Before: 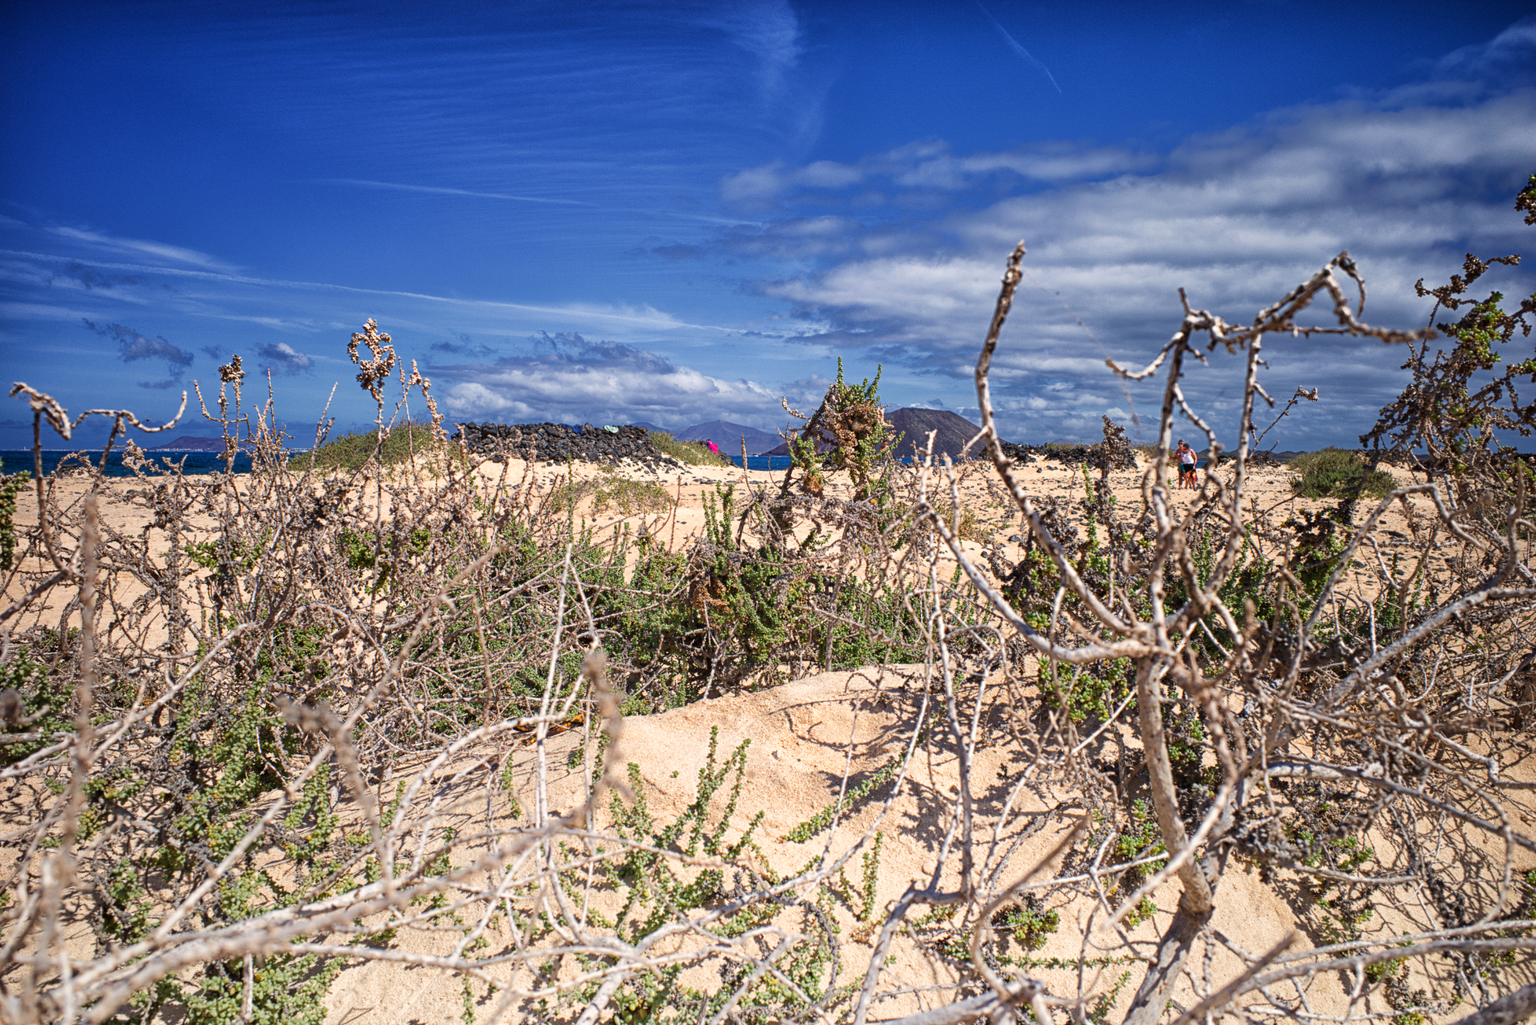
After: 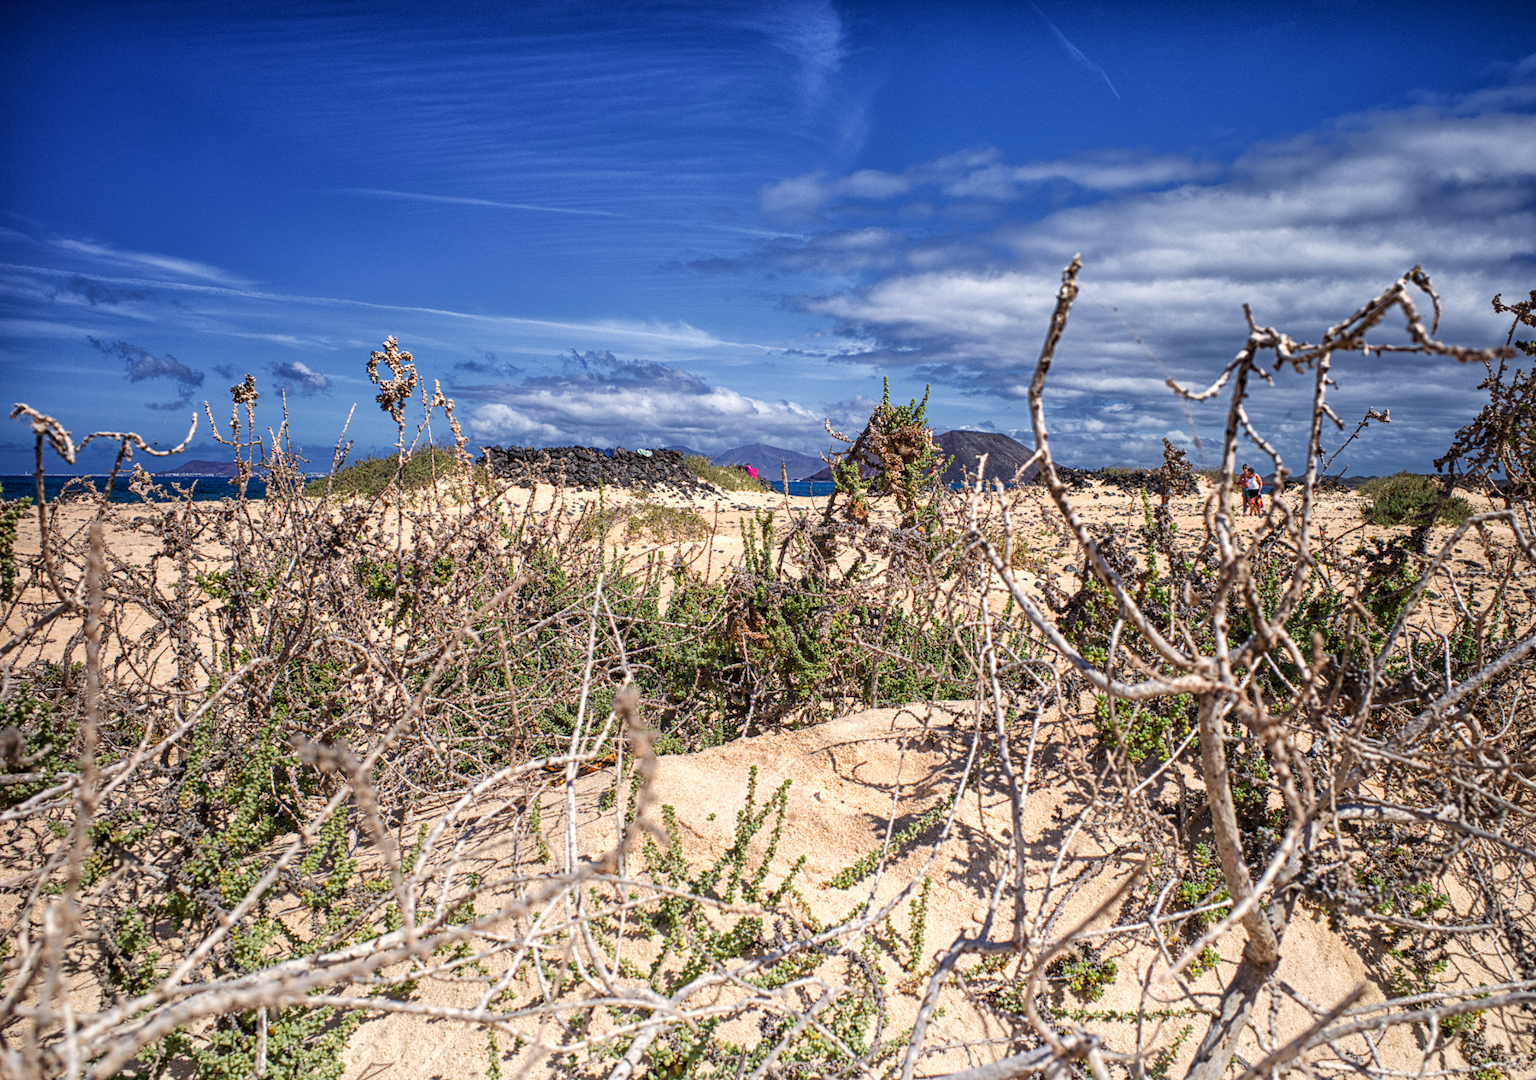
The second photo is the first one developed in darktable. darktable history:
local contrast: on, module defaults
crop and rotate: left 0%, right 5.141%
